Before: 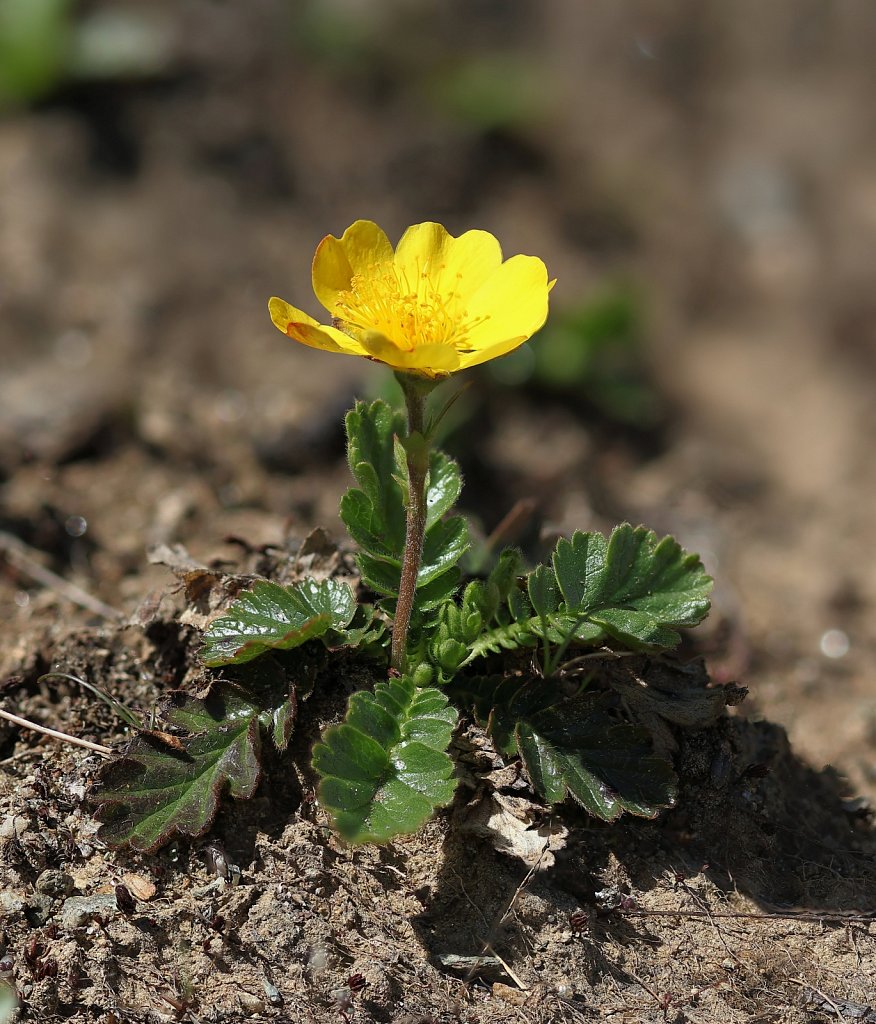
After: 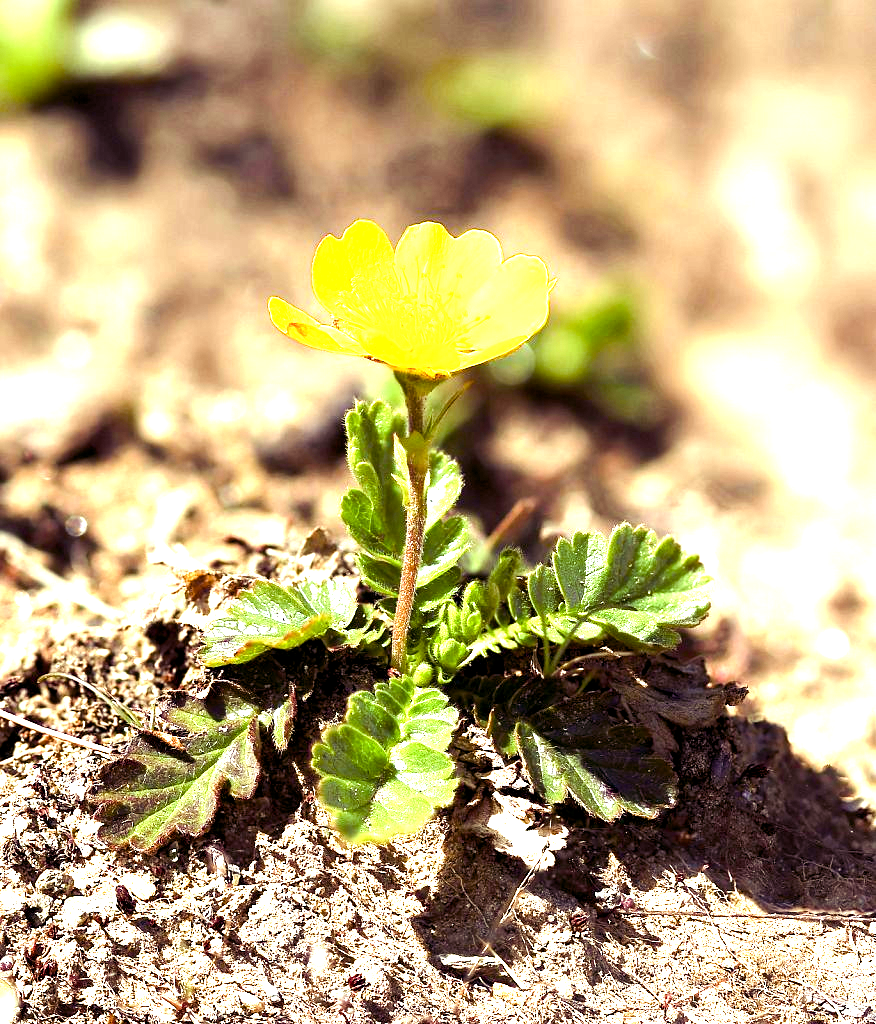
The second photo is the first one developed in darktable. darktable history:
exposure: exposure 2 EV, compensate highlight preservation false
tone equalizer: -8 EV -0.417 EV, -7 EV -0.389 EV, -6 EV -0.333 EV, -5 EV -0.222 EV, -3 EV 0.222 EV, -2 EV 0.333 EV, -1 EV 0.389 EV, +0 EV 0.417 EV, edges refinement/feathering 500, mask exposure compensation -1.57 EV, preserve details no
color balance rgb: shadows lift › luminance -21.66%, shadows lift › chroma 8.98%, shadows lift › hue 283.37°, power › chroma 1.55%, power › hue 25.59°, highlights gain › luminance 6.08%, highlights gain › chroma 2.55%, highlights gain › hue 90°, global offset › luminance -0.87%, perceptual saturation grading › global saturation 27.49%, perceptual saturation grading › highlights -28.39%, perceptual saturation grading › mid-tones 15.22%, perceptual saturation grading › shadows 33.98%, perceptual brilliance grading › highlights 10%, perceptual brilliance grading › mid-tones 5%
contrast brightness saturation: contrast 0.01, saturation -0.05
